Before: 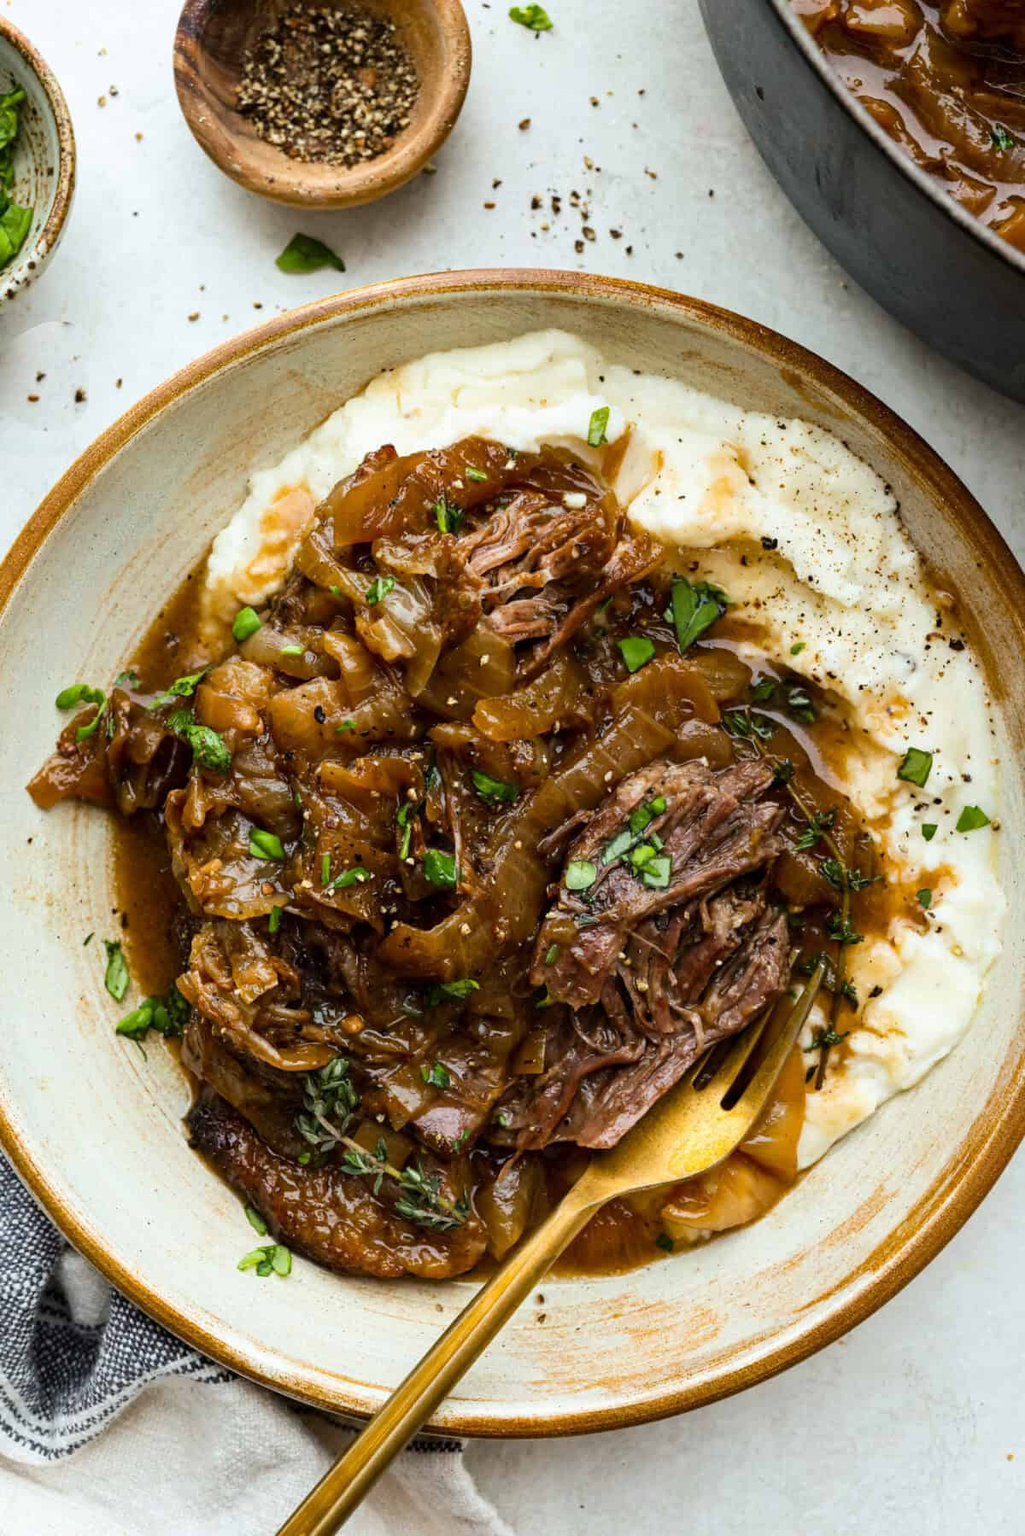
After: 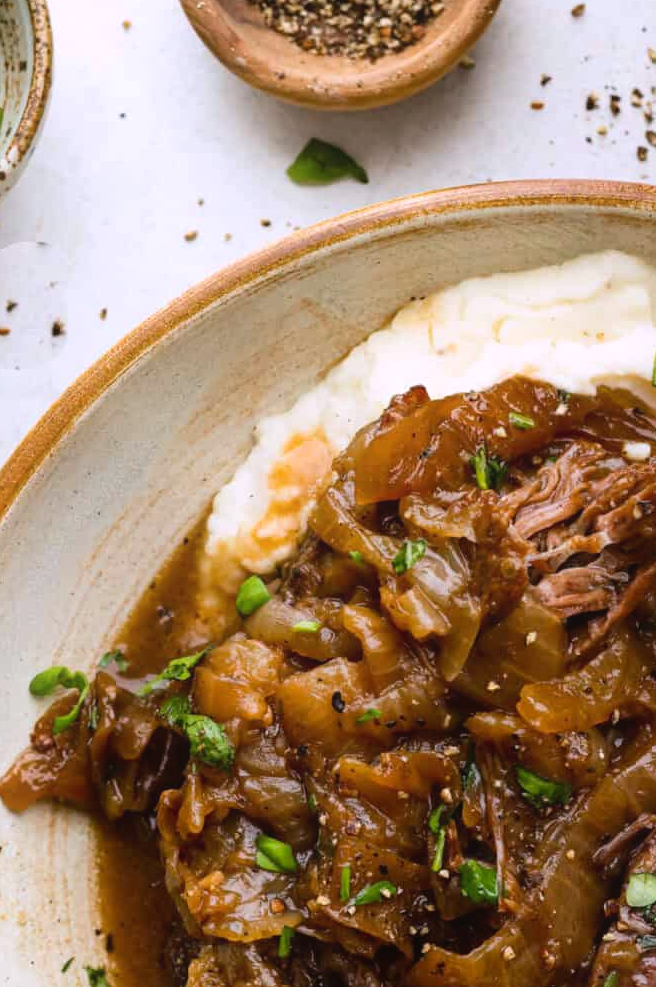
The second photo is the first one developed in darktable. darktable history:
crop and rotate: left 3.047%, top 7.509%, right 42.236%, bottom 37.598%
contrast equalizer: octaves 7, y [[0.6 ×6], [0.55 ×6], [0 ×6], [0 ×6], [0 ×6]], mix -0.3
white balance: red 1.05, blue 1.072
